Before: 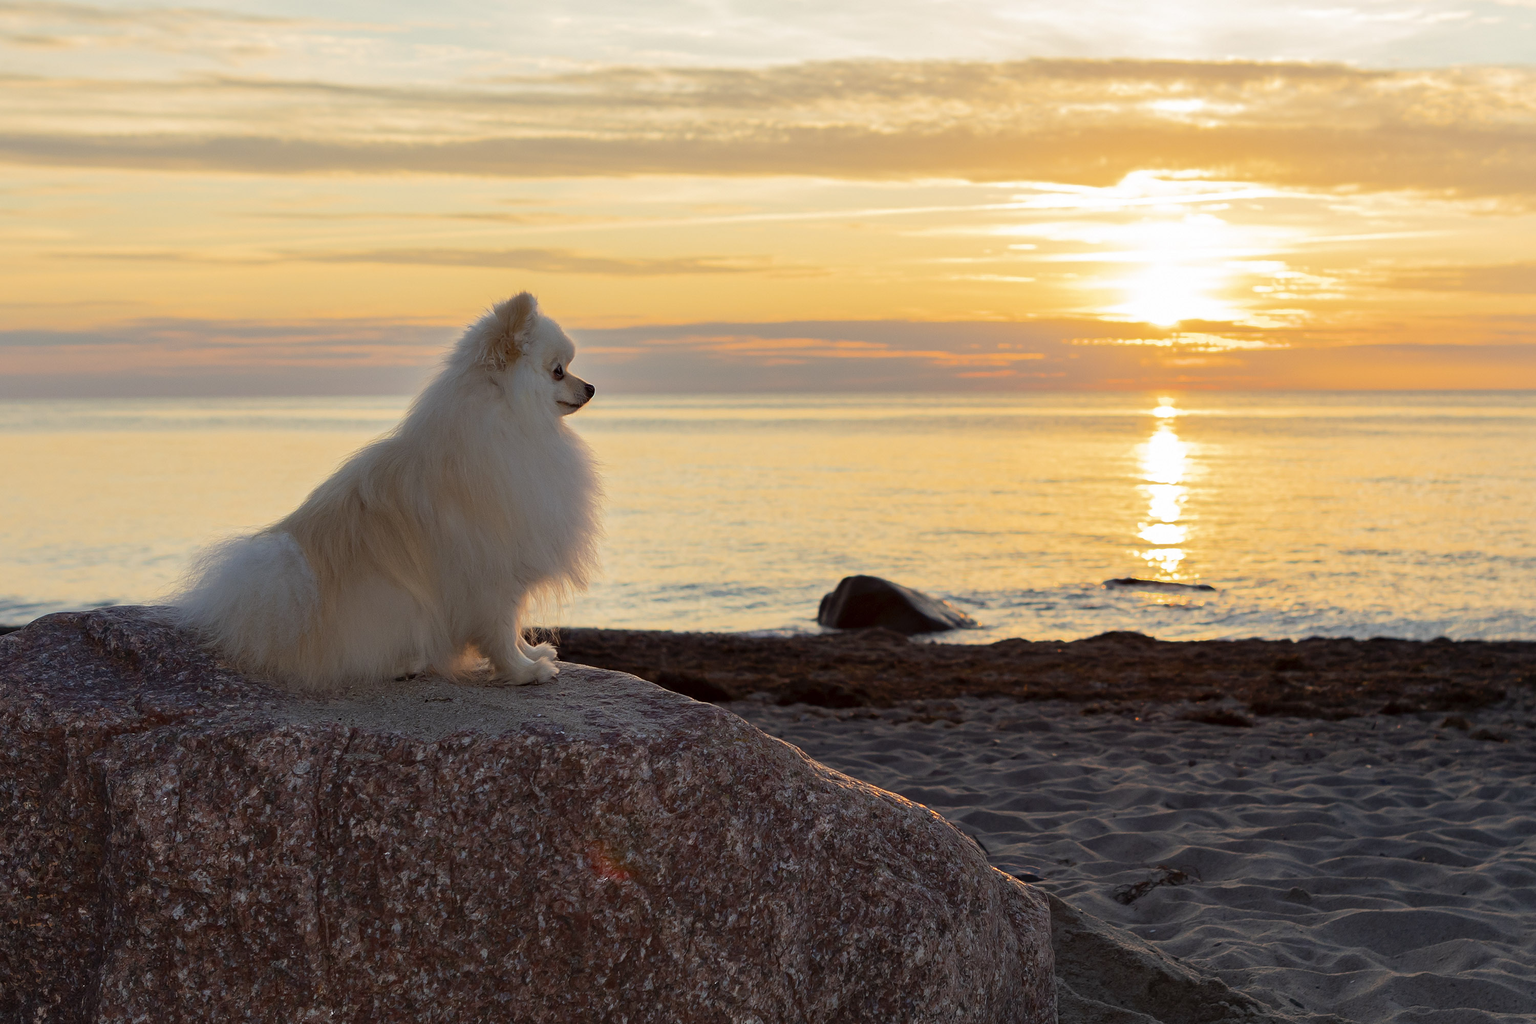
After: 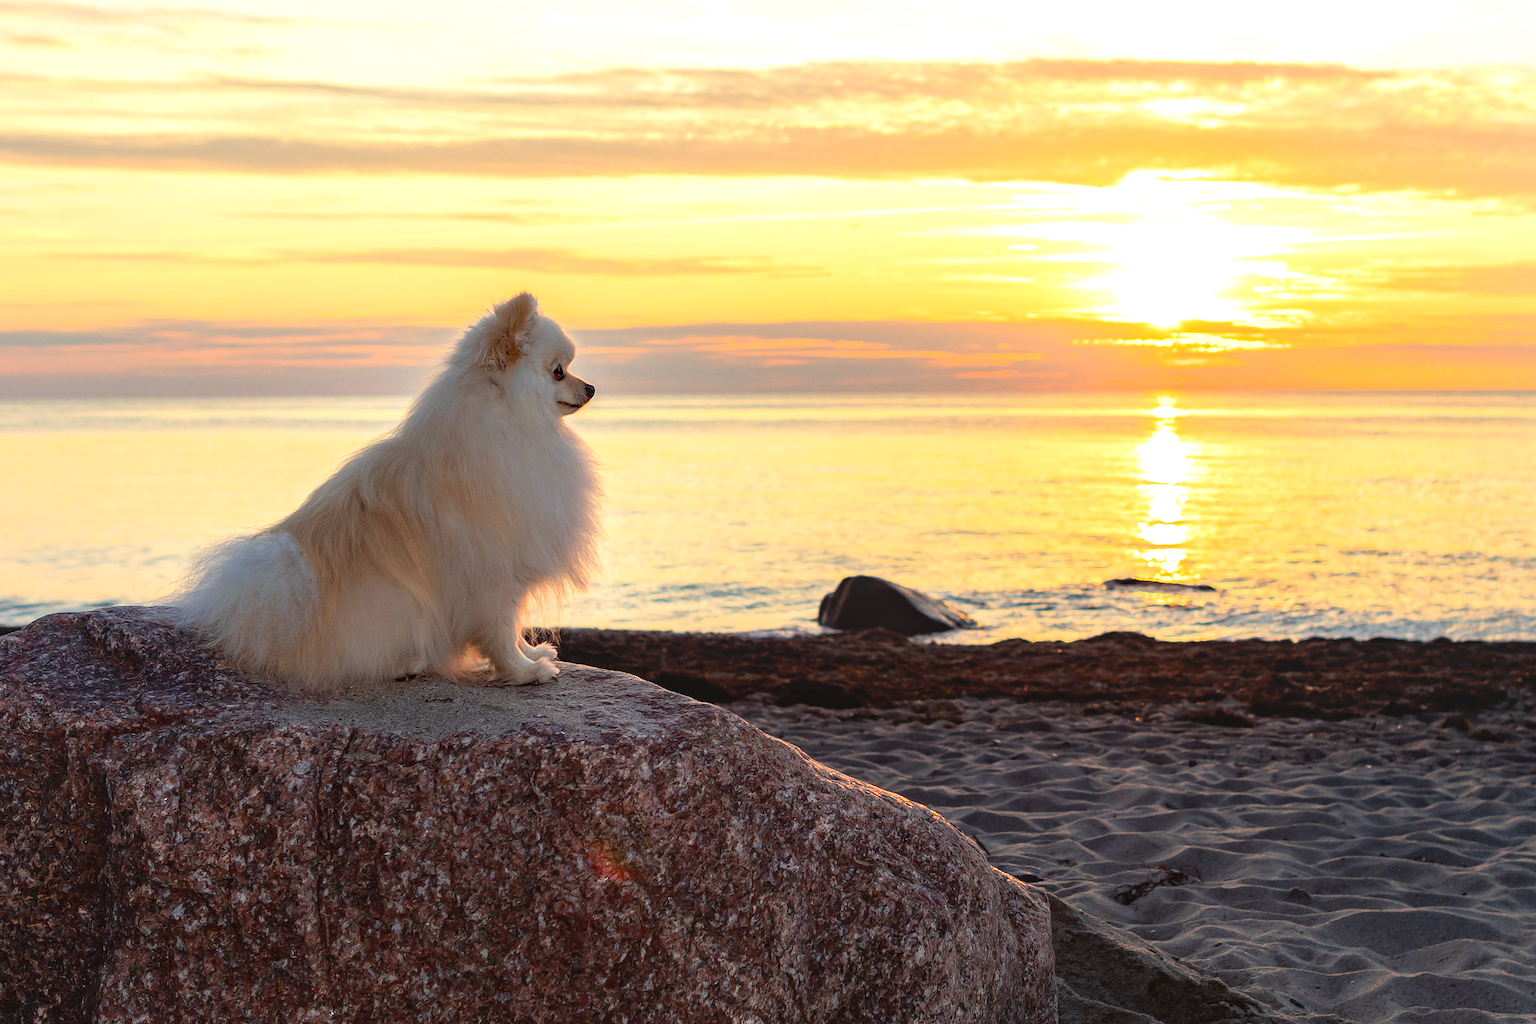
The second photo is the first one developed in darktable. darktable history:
contrast brightness saturation: contrast -0.091, saturation -0.097
tone equalizer: -8 EV -0.775 EV, -7 EV -0.689 EV, -6 EV -0.6 EV, -5 EV -0.411 EV, -3 EV 0.401 EV, -2 EV 0.6 EV, -1 EV 0.676 EV, +0 EV 0.78 EV
local contrast: on, module defaults
color zones: curves: ch1 [(0.25, 0.61) (0.75, 0.248)]
